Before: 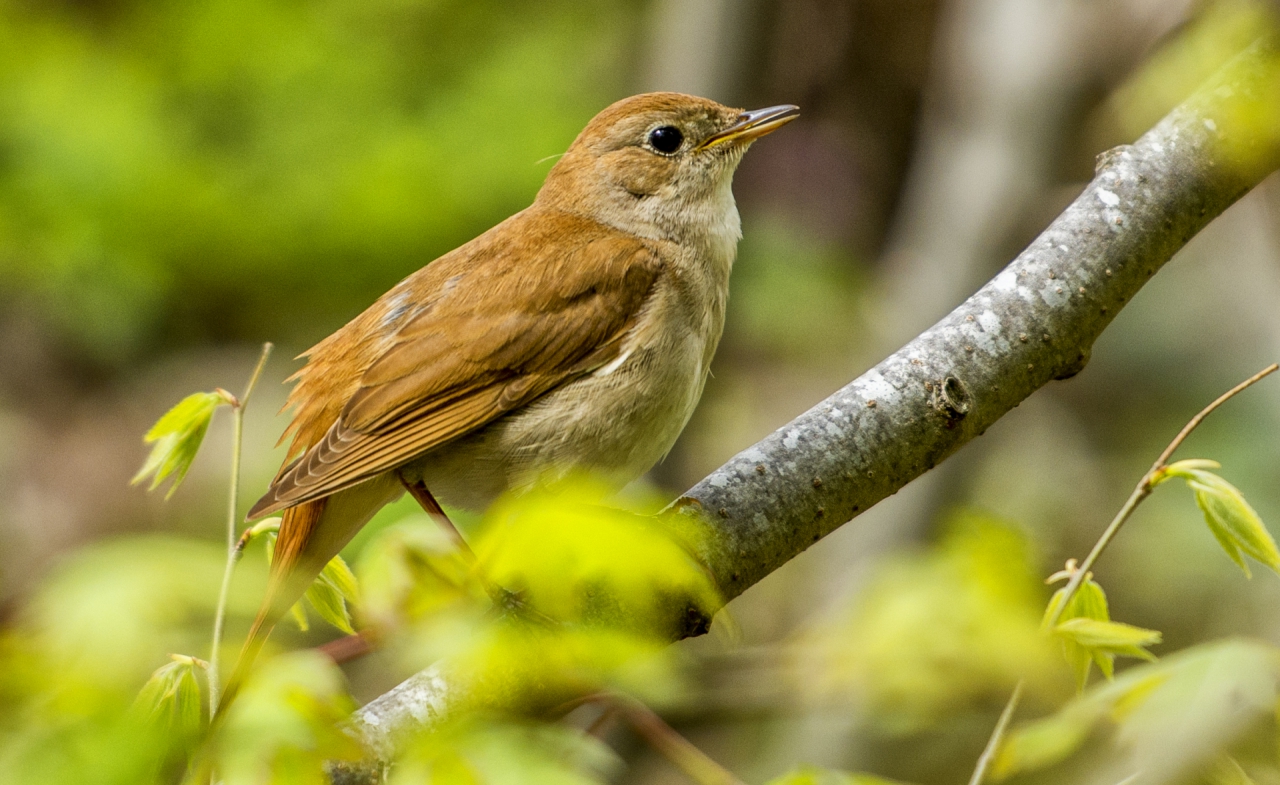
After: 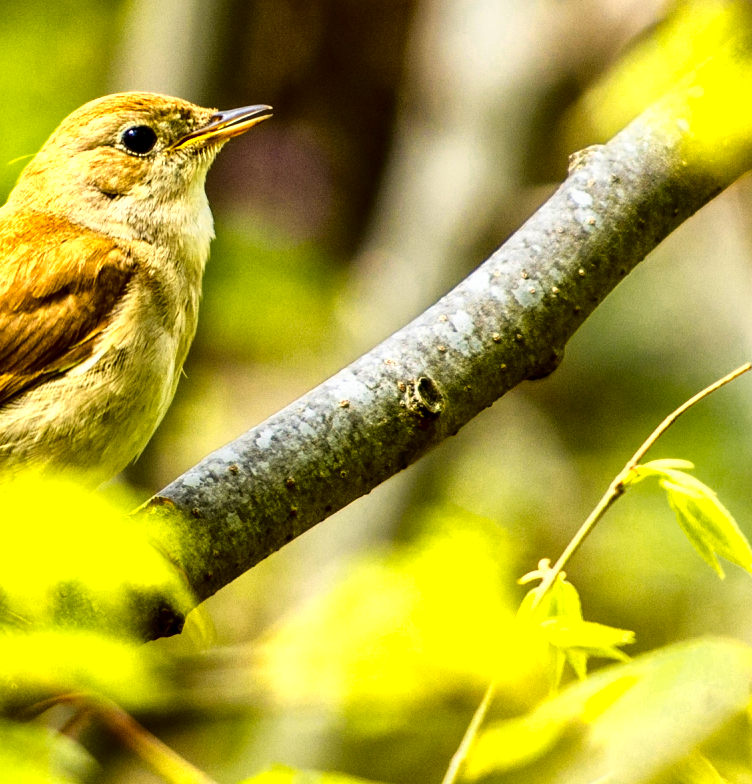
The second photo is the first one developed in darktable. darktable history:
contrast brightness saturation: brightness -0.251, saturation 0.196
color zones: curves: ch0 [(0.099, 0.624) (0.257, 0.596) (0.384, 0.376) (0.529, 0.492) (0.697, 0.564) (0.768, 0.532) (0.908, 0.644)]; ch1 [(0.112, 0.564) (0.254, 0.612) (0.432, 0.676) (0.592, 0.456) (0.743, 0.684) (0.888, 0.536)]; ch2 [(0.25, 0.5) (0.469, 0.36) (0.75, 0.5)], mix 18.46%
base curve: curves: ch0 [(0, 0) (0.028, 0.03) (0.121, 0.232) (0.46, 0.748) (0.859, 0.968) (1, 1)]
crop: left 41.199%
